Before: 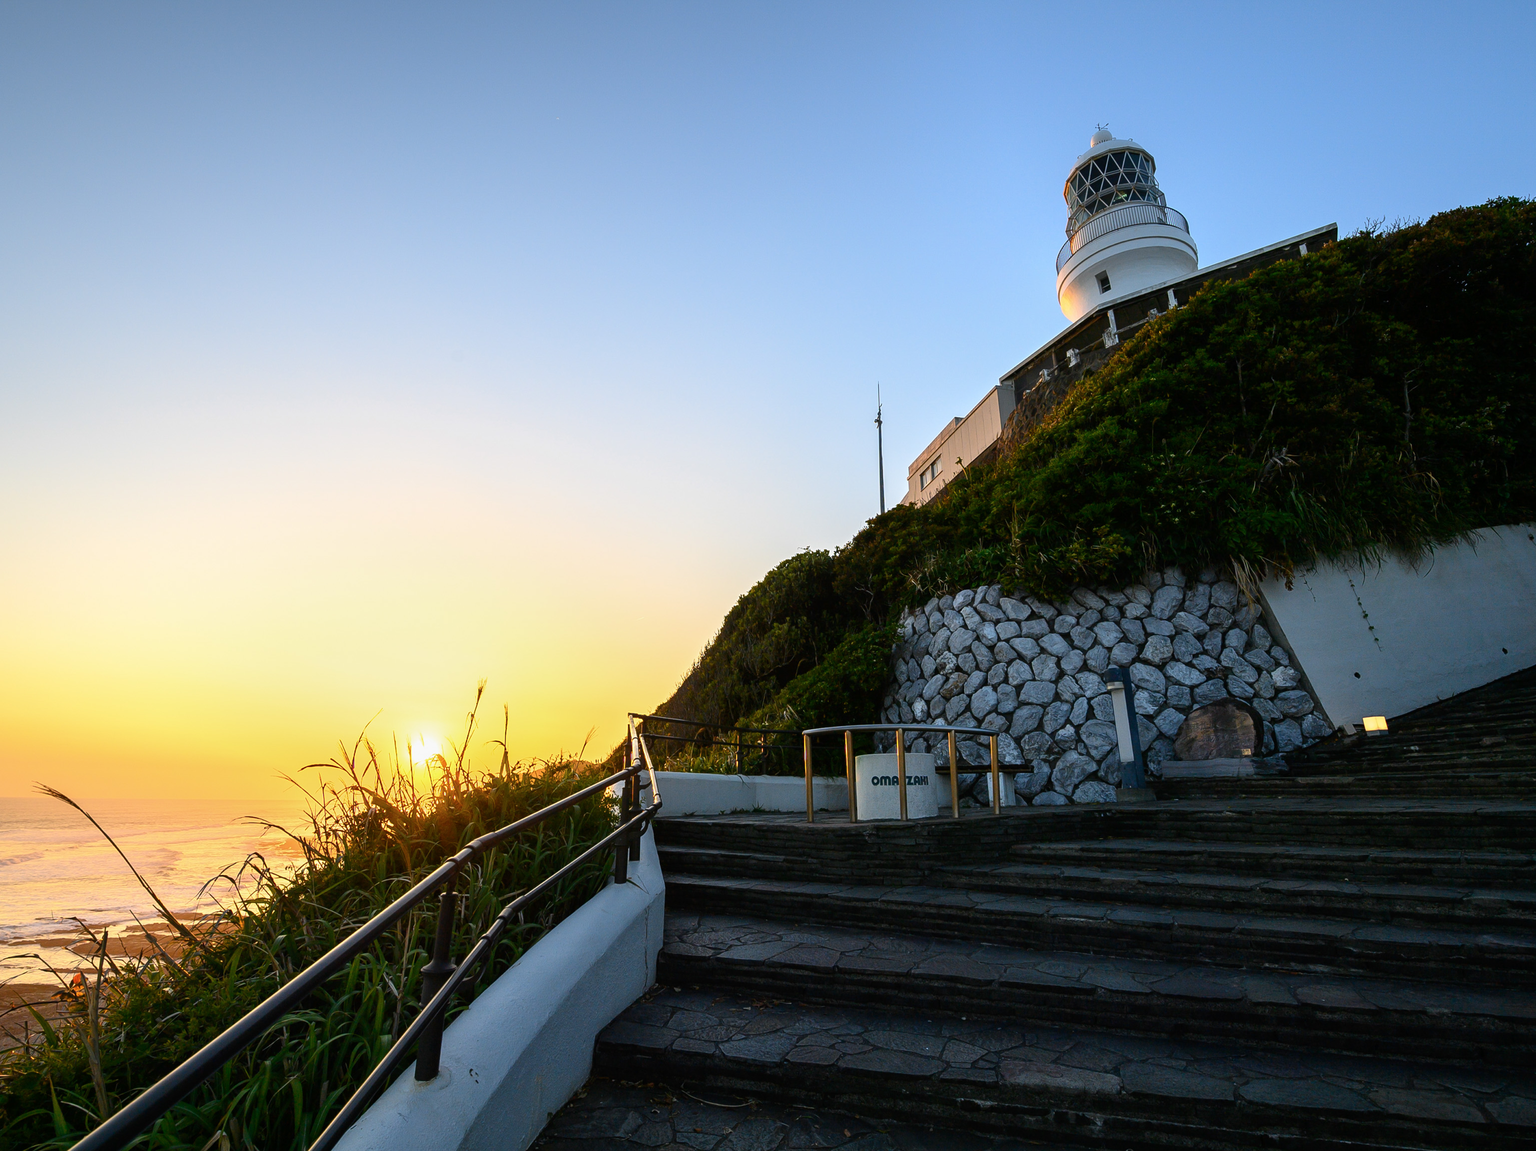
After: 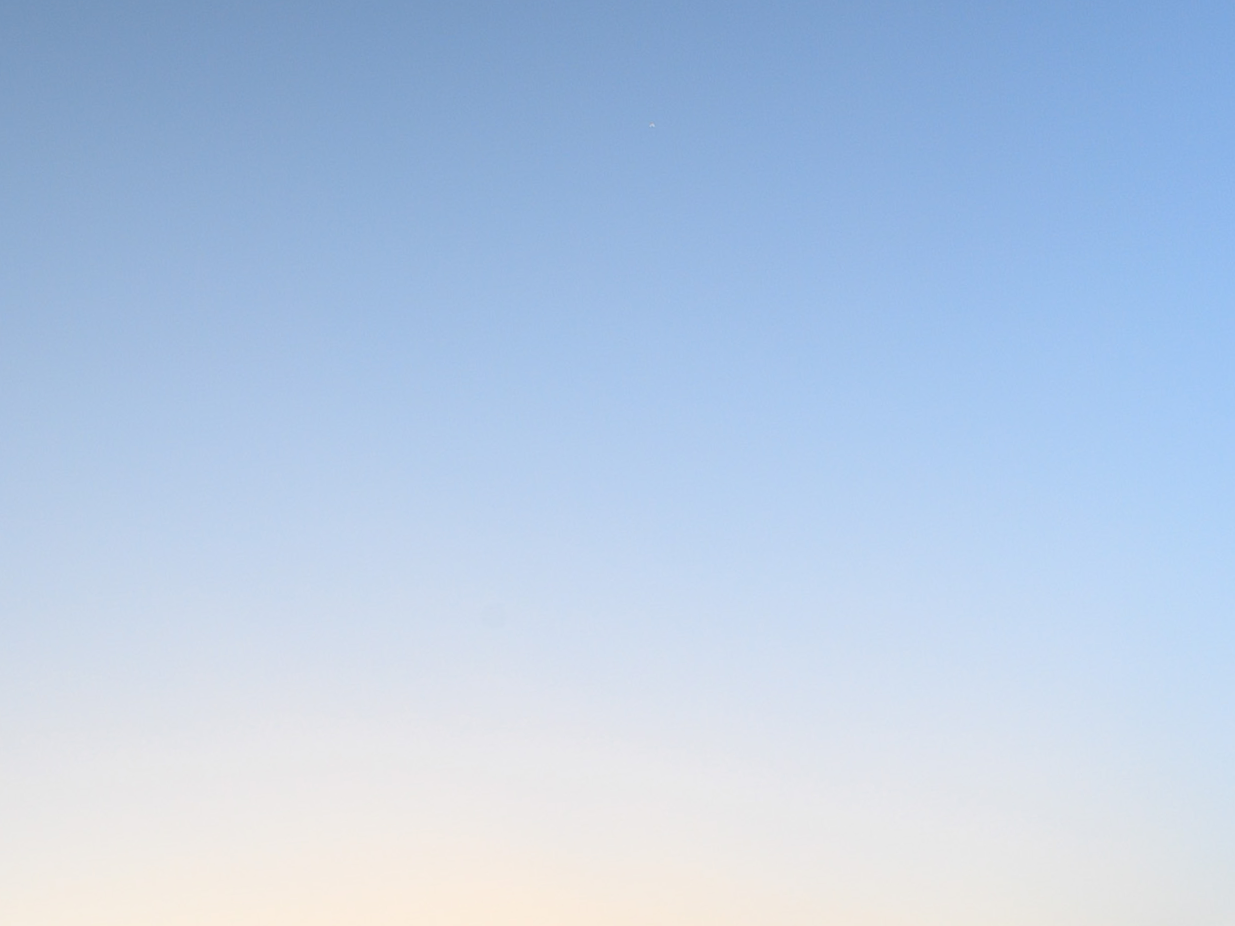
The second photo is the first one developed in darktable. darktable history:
rotate and perspective: rotation -5°, crop left 0.05, crop right 0.952, crop top 0.11, crop bottom 0.89
crop and rotate: left 10.817%, top 0.062%, right 47.194%, bottom 53.626%
